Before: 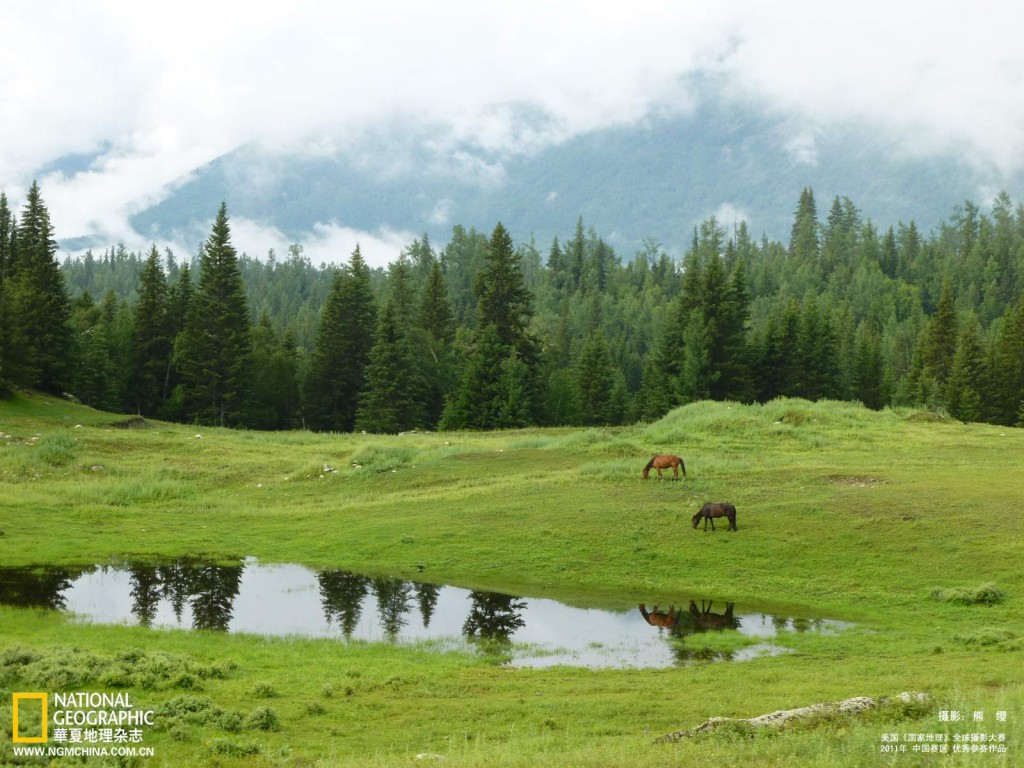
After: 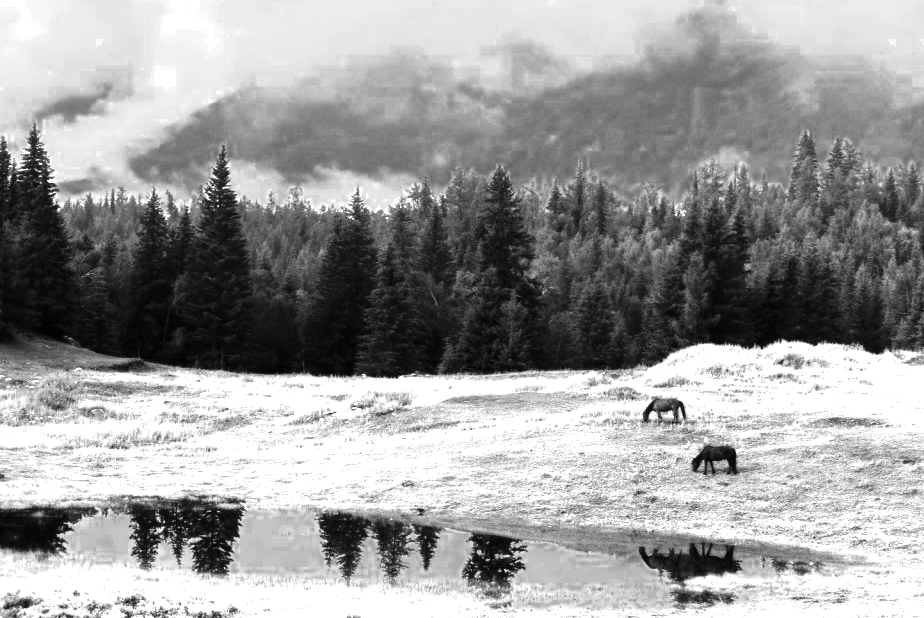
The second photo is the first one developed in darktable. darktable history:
contrast brightness saturation: contrast 0.19, brightness -0.24, saturation 0.11
white balance: emerald 1
monochrome: on, module defaults
color zones: curves: ch0 [(0, 0.554) (0.146, 0.662) (0.293, 0.86) (0.503, 0.774) (0.637, 0.106) (0.74, 0.072) (0.866, 0.488) (0.998, 0.569)]; ch1 [(0, 0) (0.143, 0) (0.286, 0) (0.429, 0) (0.571, 0) (0.714, 0) (0.857, 0)]
crop: top 7.49%, right 9.717%, bottom 11.943%
